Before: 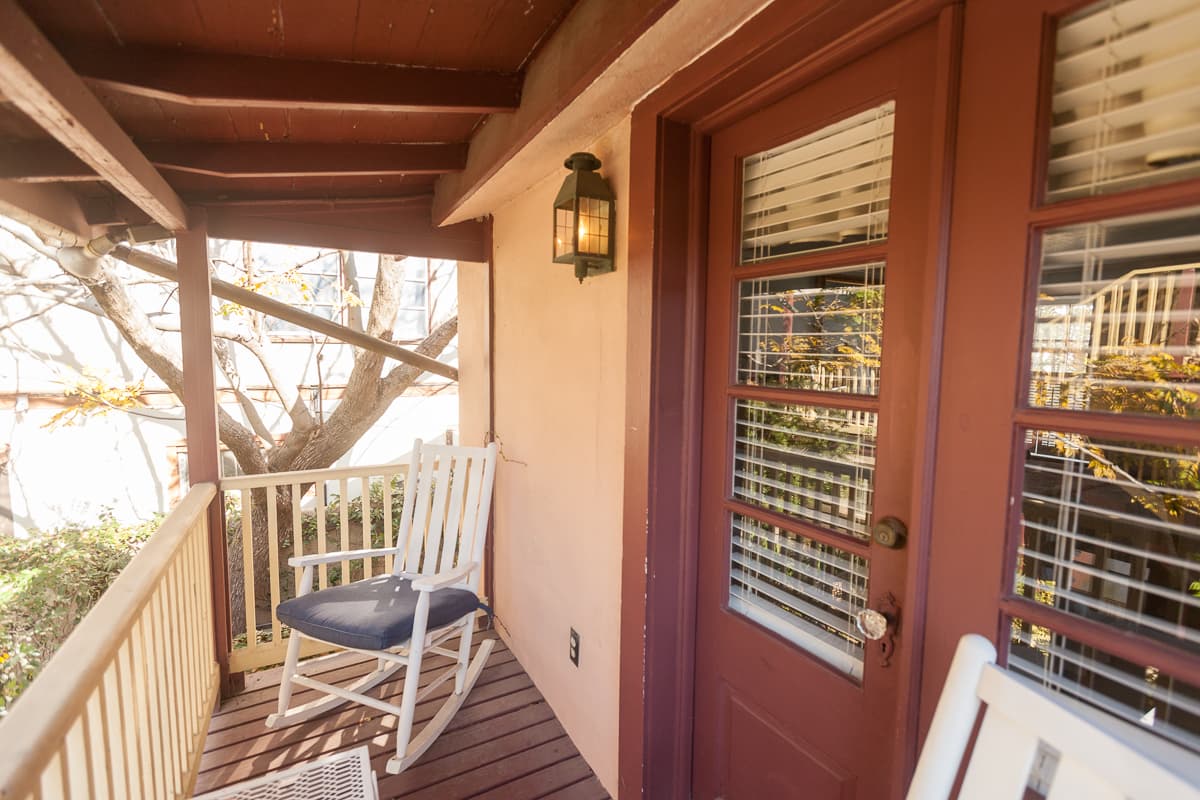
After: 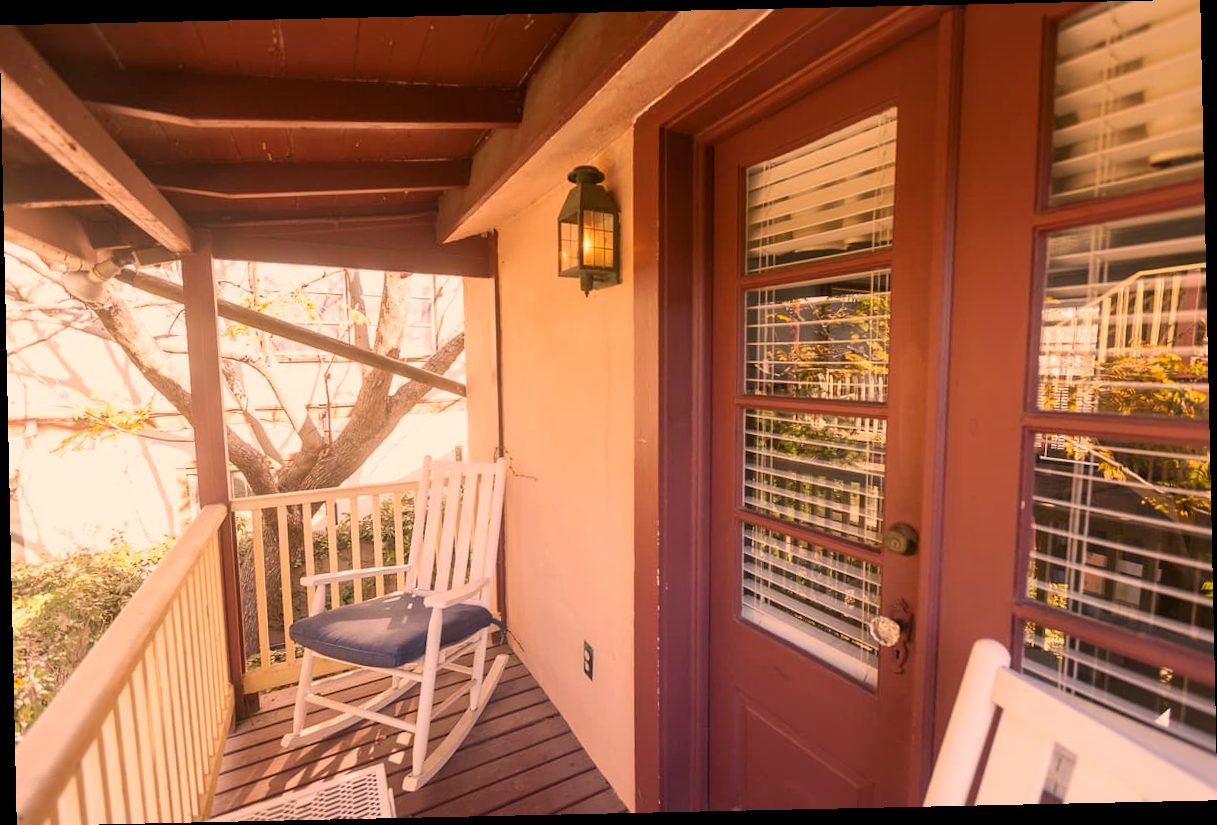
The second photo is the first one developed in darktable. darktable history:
color correction: highlights a* 21.16, highlights b* 19.61
rotate and perspective: rotation -1.24°, automatic cropping off
